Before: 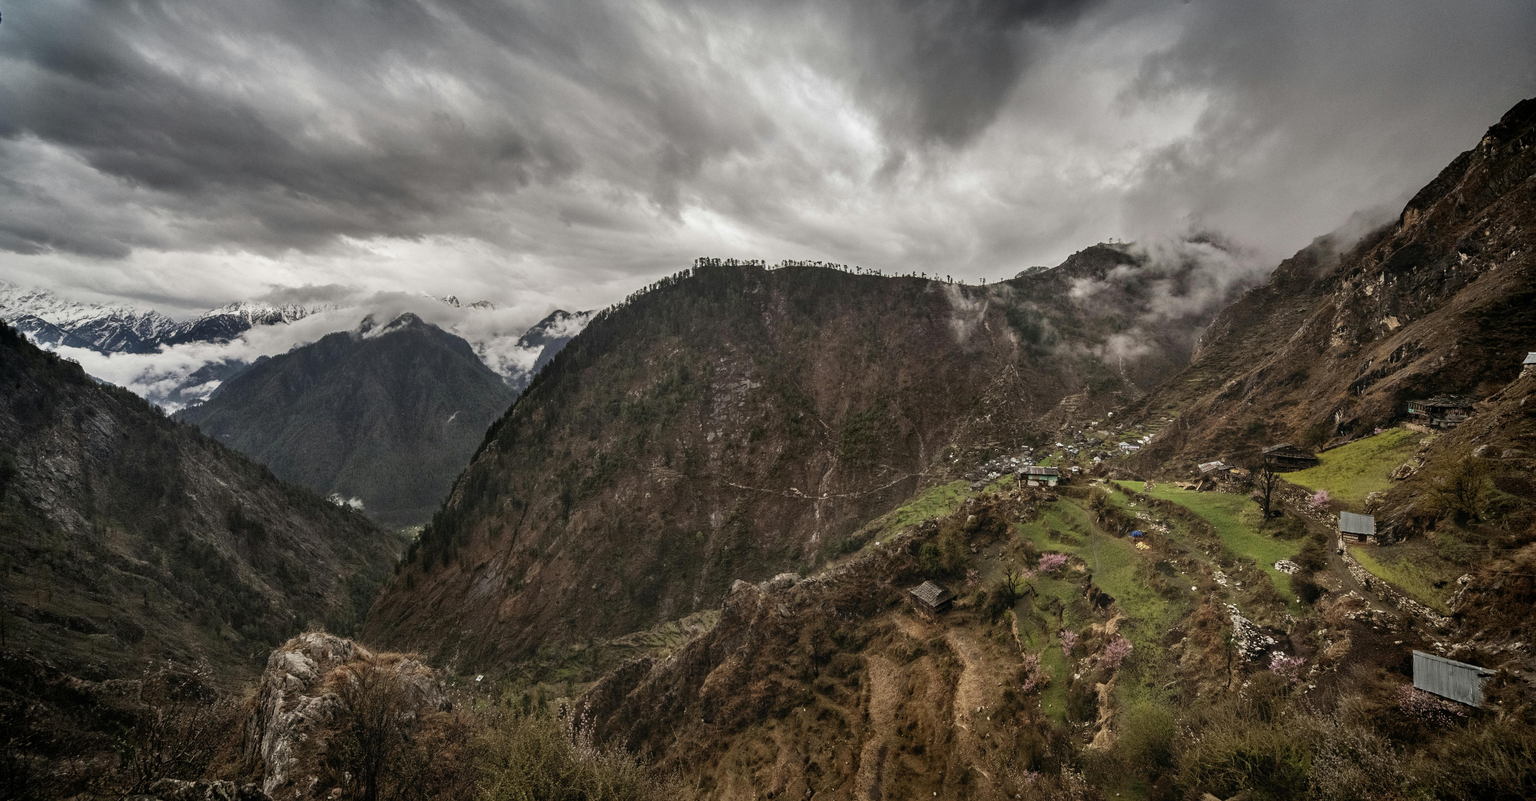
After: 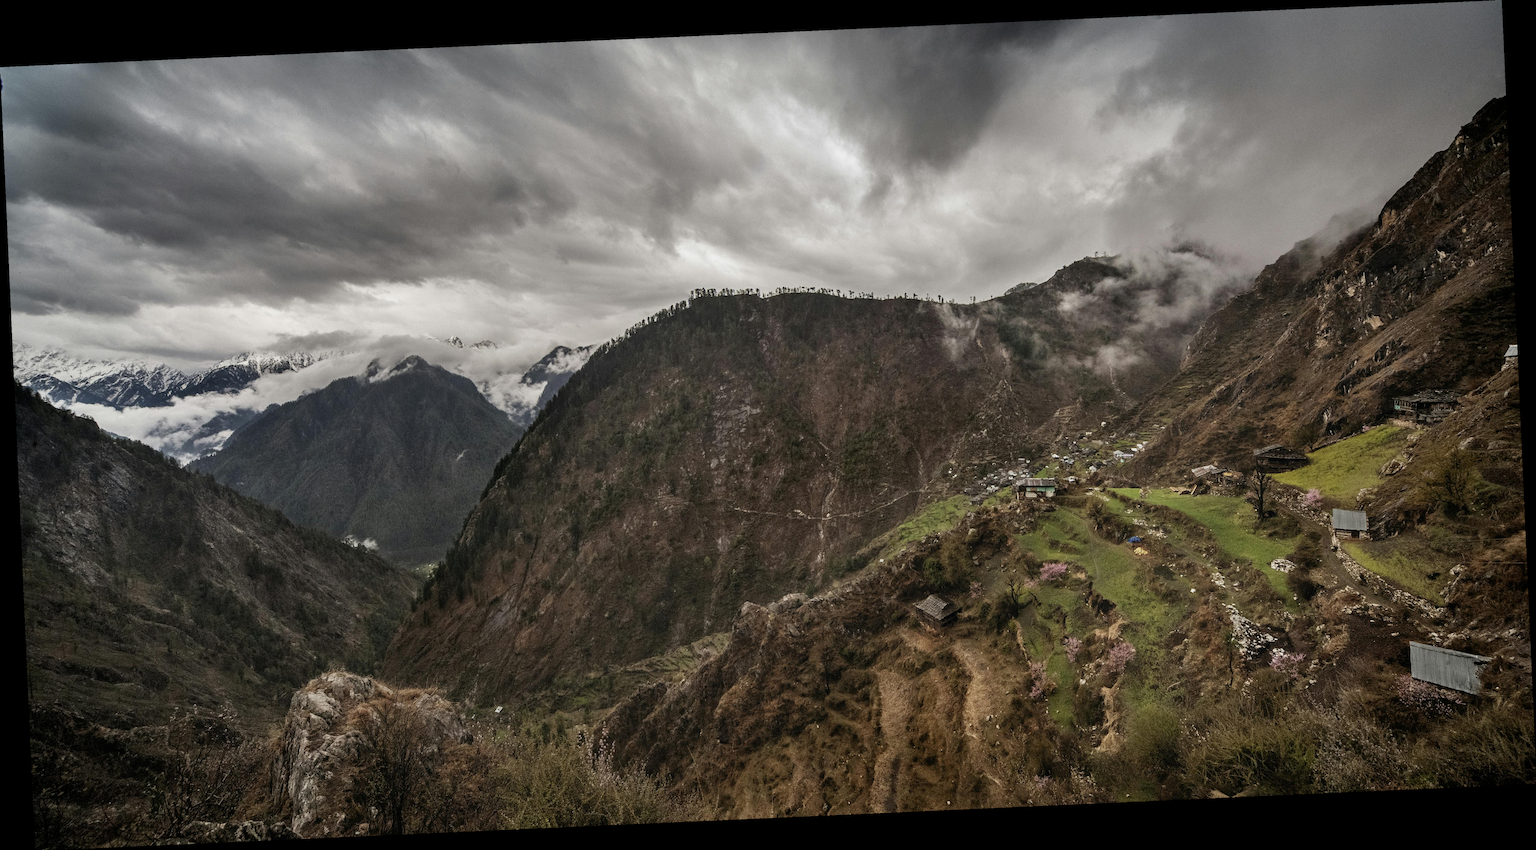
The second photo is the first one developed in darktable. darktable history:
rotate and perspective: rotation -2.56°, automatic cropping off
exposure: exposure -0.05 EV
